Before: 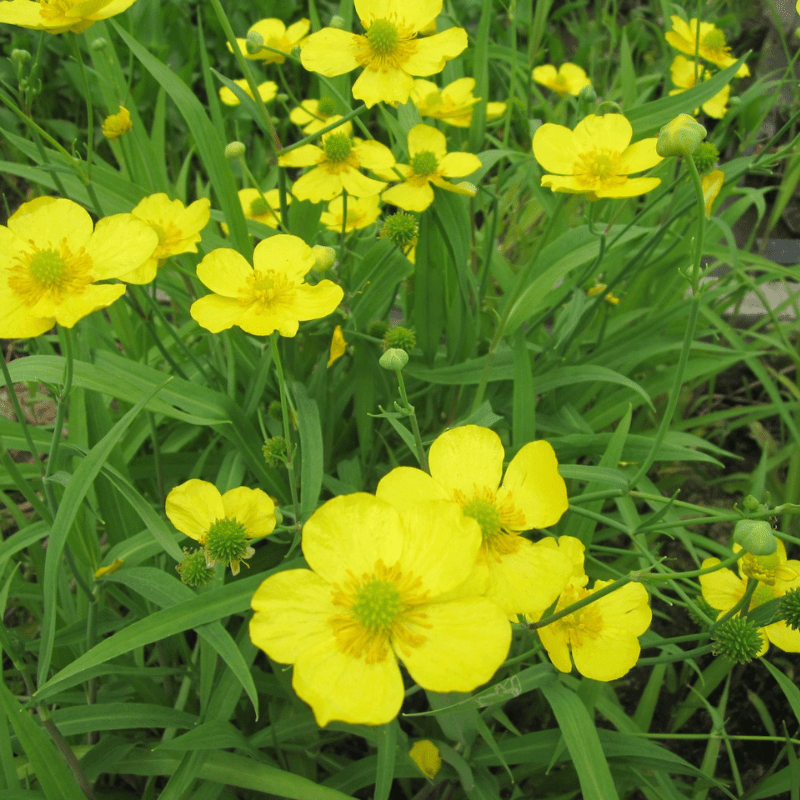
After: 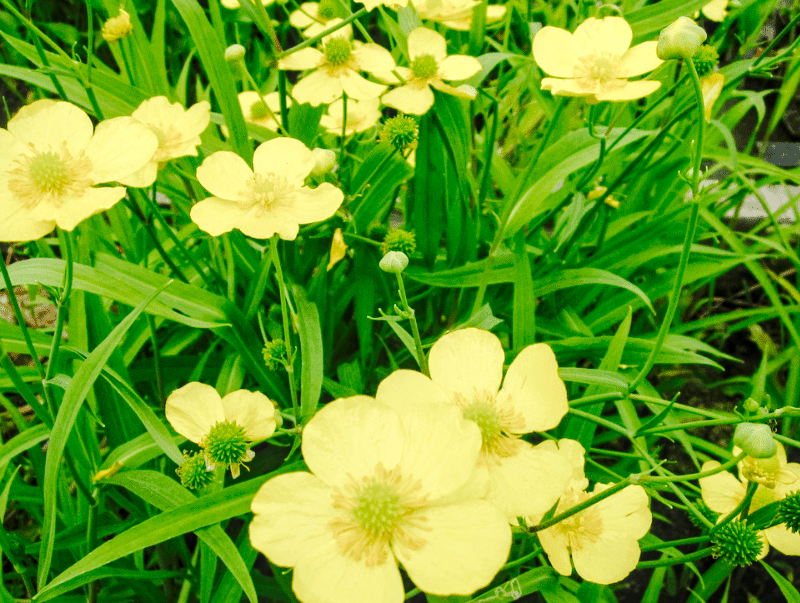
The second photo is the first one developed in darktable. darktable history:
local contrast: on, module defaults
crop and rotate: top 12.137%, bottom 12.374%
color balance rgb: power › hue 60.41°, perceptual saturation grading › global saturation 0.73%, perceptual saturation grading › highlights -19.975%, perceptual saturation grading › shadows 19.852%, global vibrance 10.729%
tone curve: curves: ch0 [(0, 0) (0.003, 0.002) (0.011, 0.008) (0.025, 0.017) (0.044, 0.027) (0.069, 0.037) (0.1, 0.052) (0.136, 0.074) (0.177, 0.11) (0.224, 0.155) (0.277, 0.237) (0.335, 0.34) (0.399, 0.467) (0.468, 0.584) (0.543, 0.683) (0.623, 0.762) (0.709, 0.827) (0.801, 0.888) (0.898, 0.947) (1, 1)], preserve colors none
